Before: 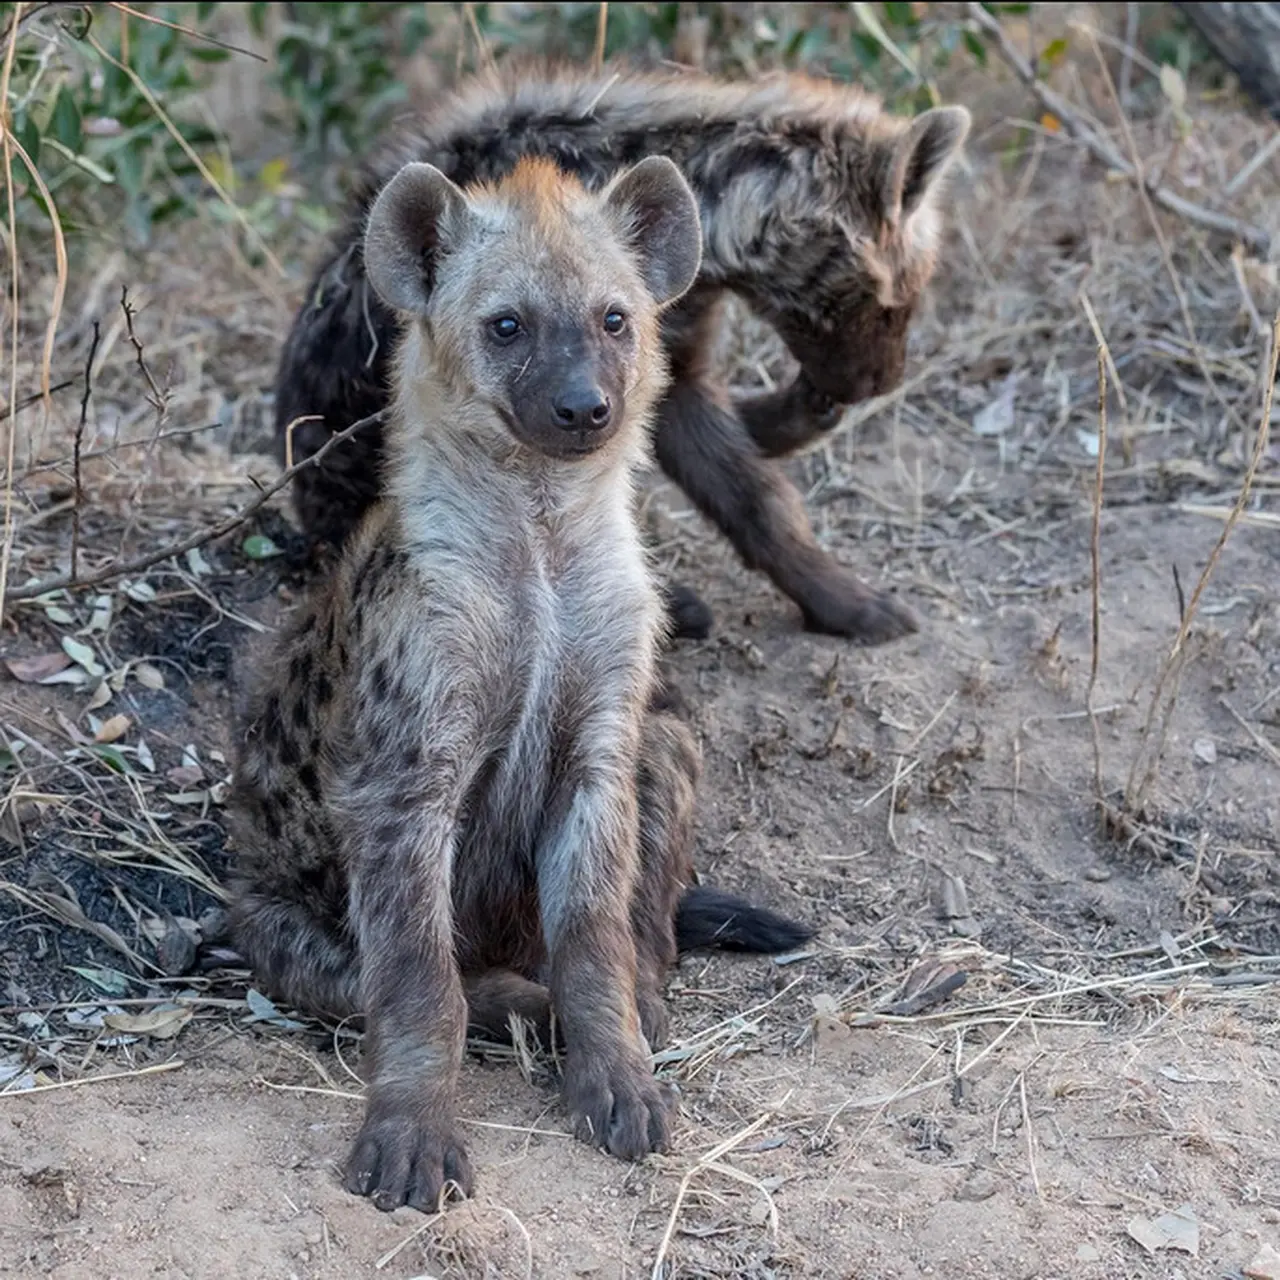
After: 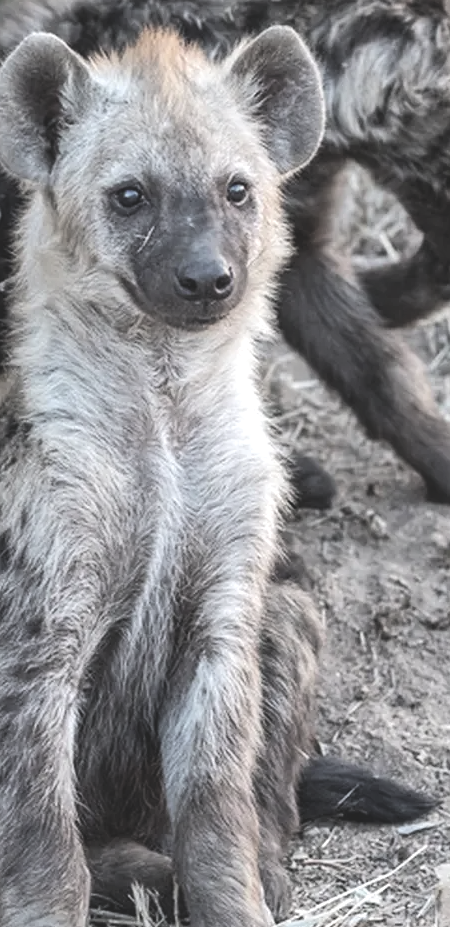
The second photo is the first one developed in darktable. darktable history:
exposure: black level correction -0.014, exposure -0.193 EV, compensate highlight preservation false
contrast brightness saturation: brightness 0.18, saturation -0.5
tone equalizer: -8 EV -0.75 EV, -7 EV -0.7 EV, -6 EV -0.6 EV, -5 EV -0.4 EV, -3 EV 0.4 EV, -2 EV 0.6 EV, -1 EV 0.7 EV, +0 EV 0.75 EV, edges refinement/feathering 500, mask exposure compensation -1.57 EV, preserve details no
crop and rotate: left 29.476%, top 10.214%, right 35.32%, bottom 17.333%
